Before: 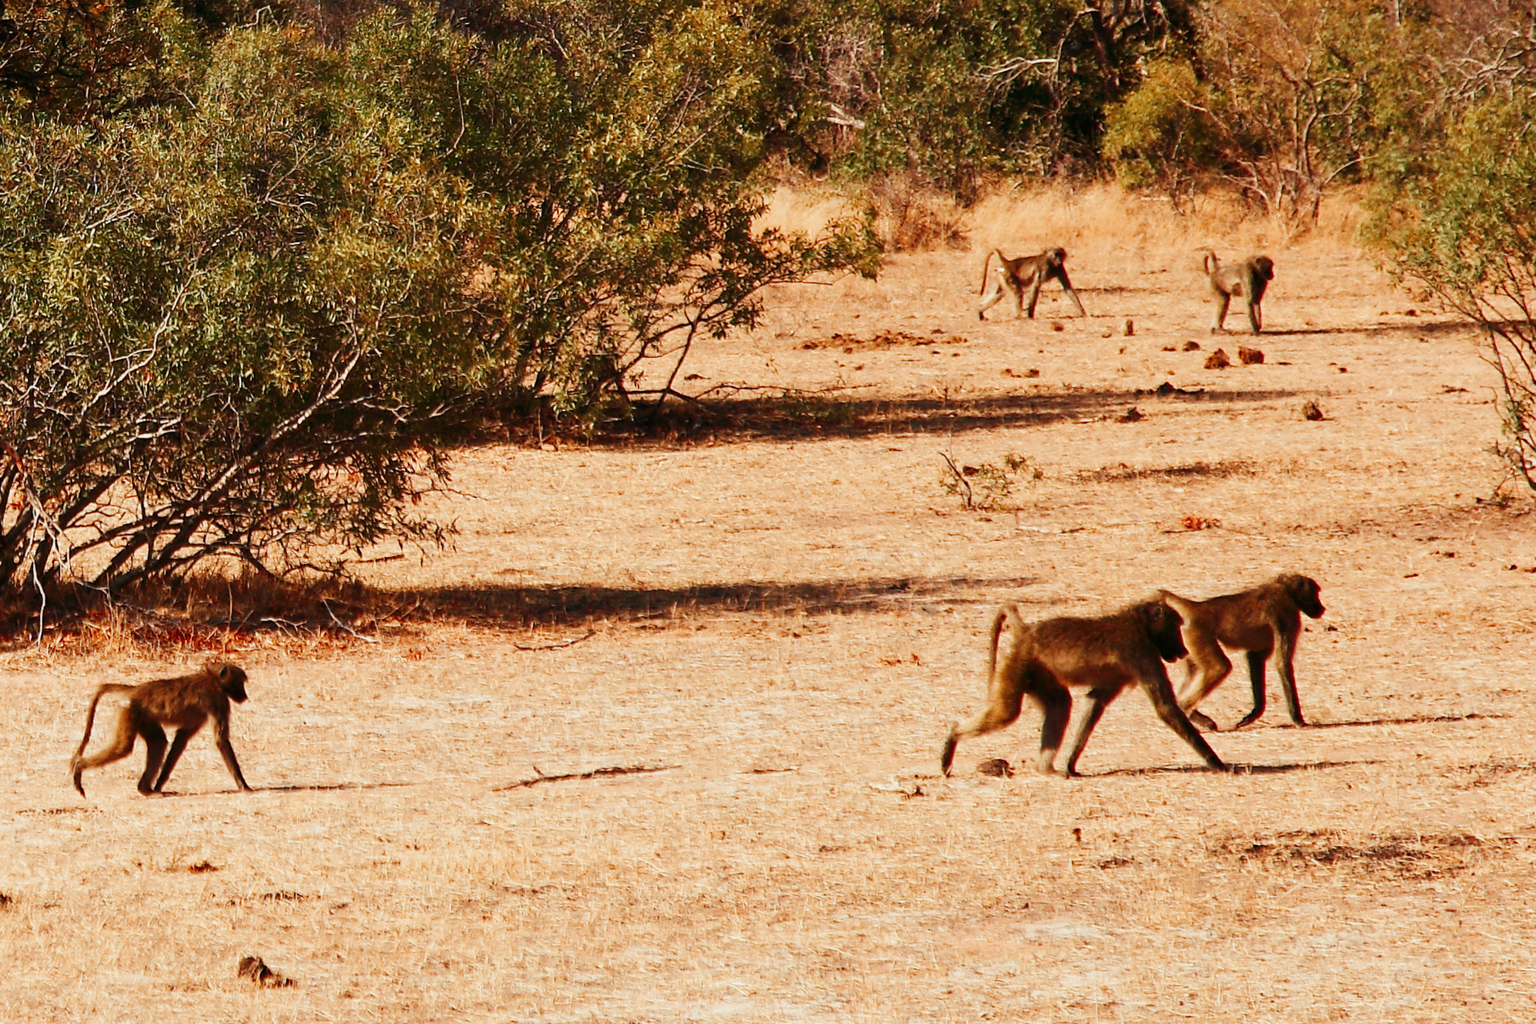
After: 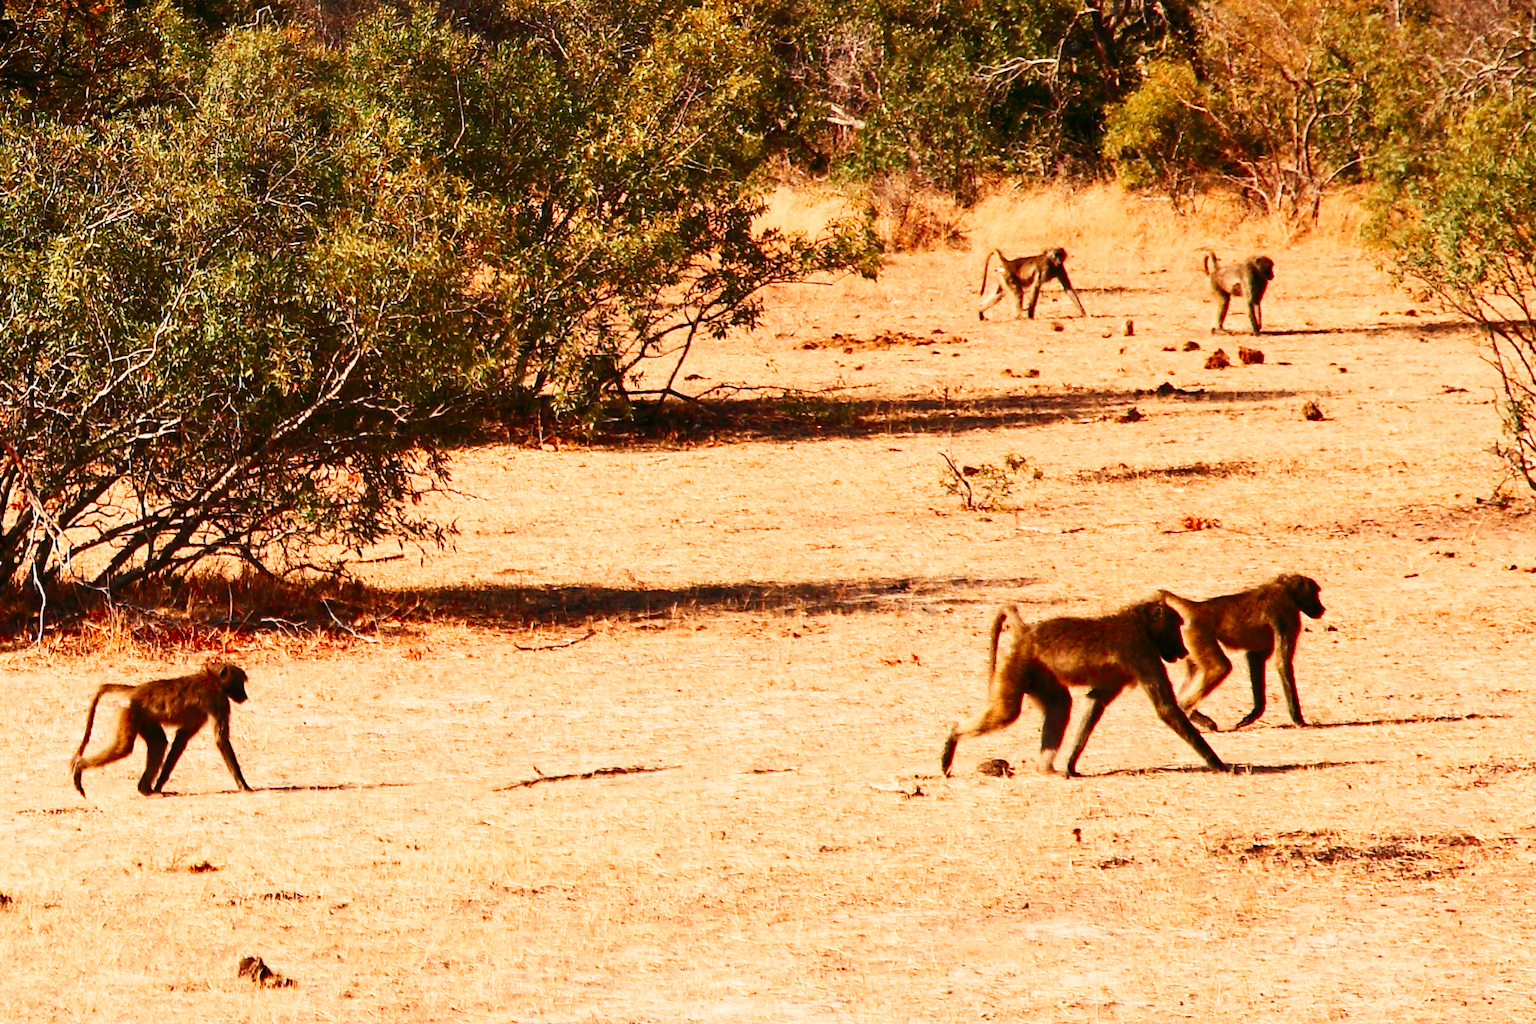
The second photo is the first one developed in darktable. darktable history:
contrast brightness saturation: contrast 0.227, brightness 0.115, saturation 0.287
